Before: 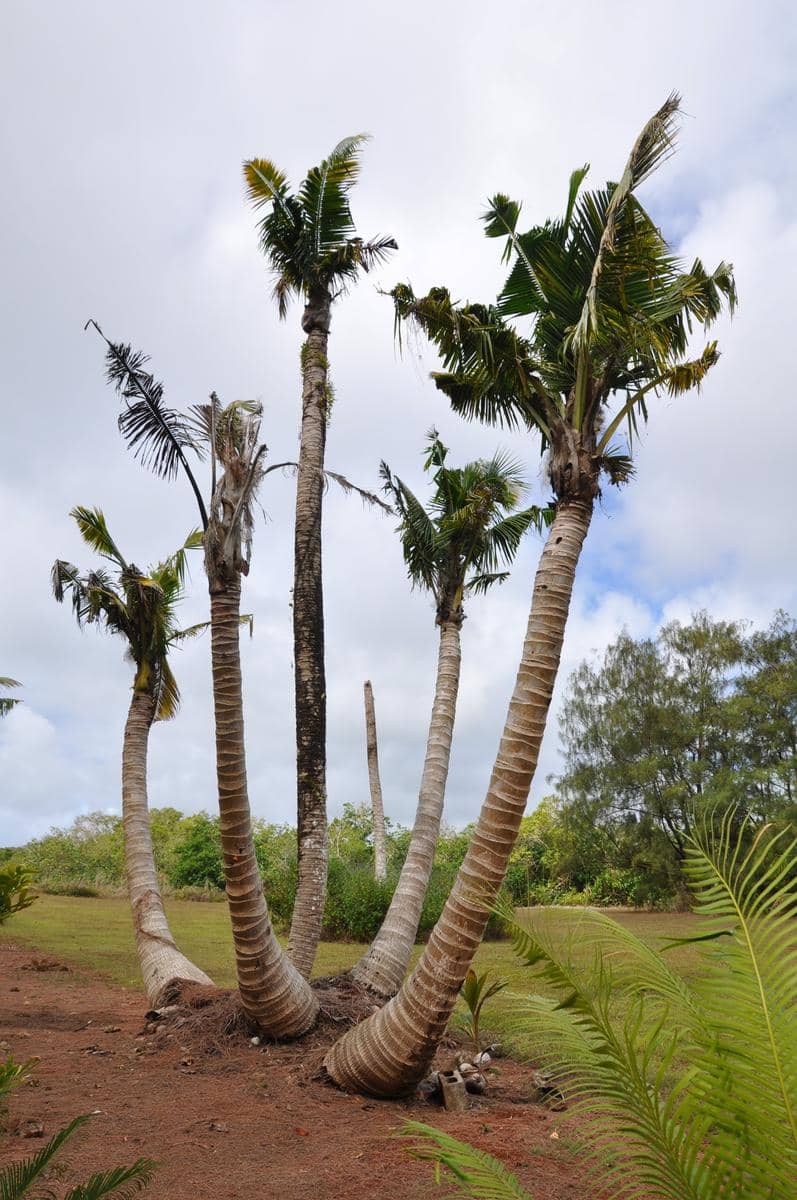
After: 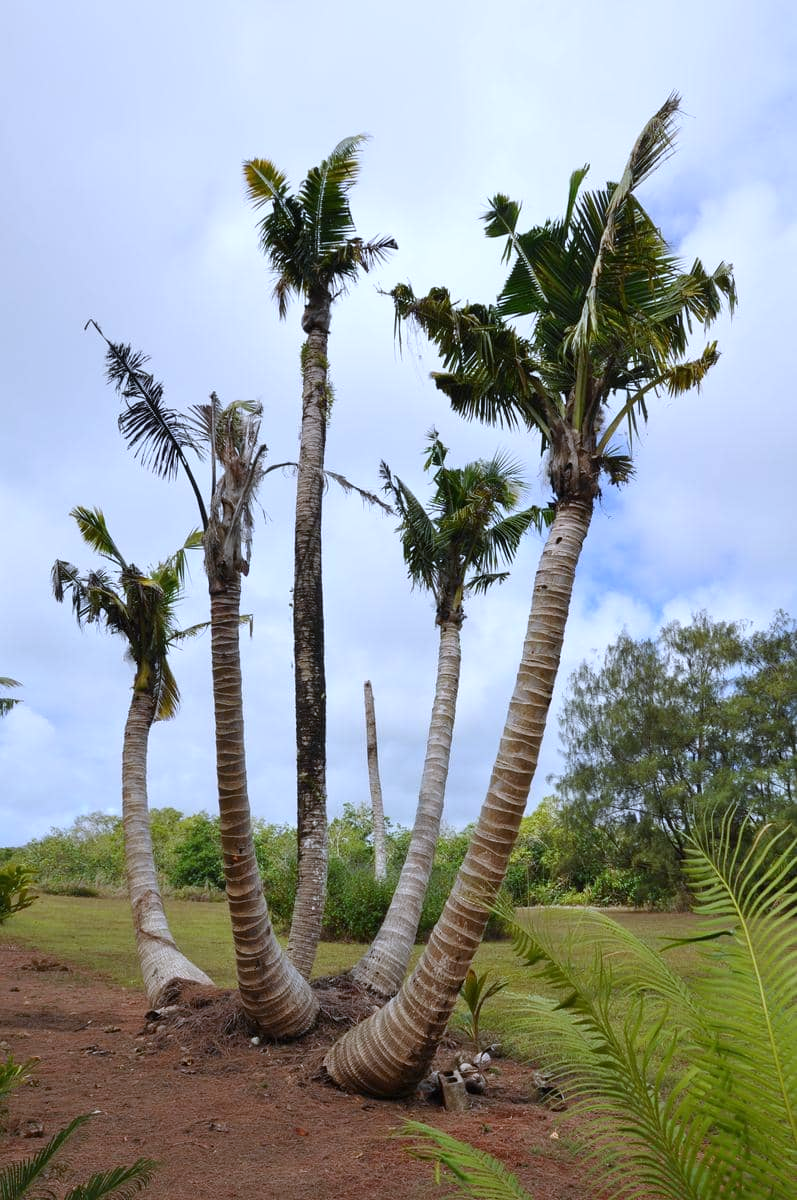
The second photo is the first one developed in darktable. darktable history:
contrast brightness saturation: contrast 0.07
white balance: red 0.931, blue 1.11
